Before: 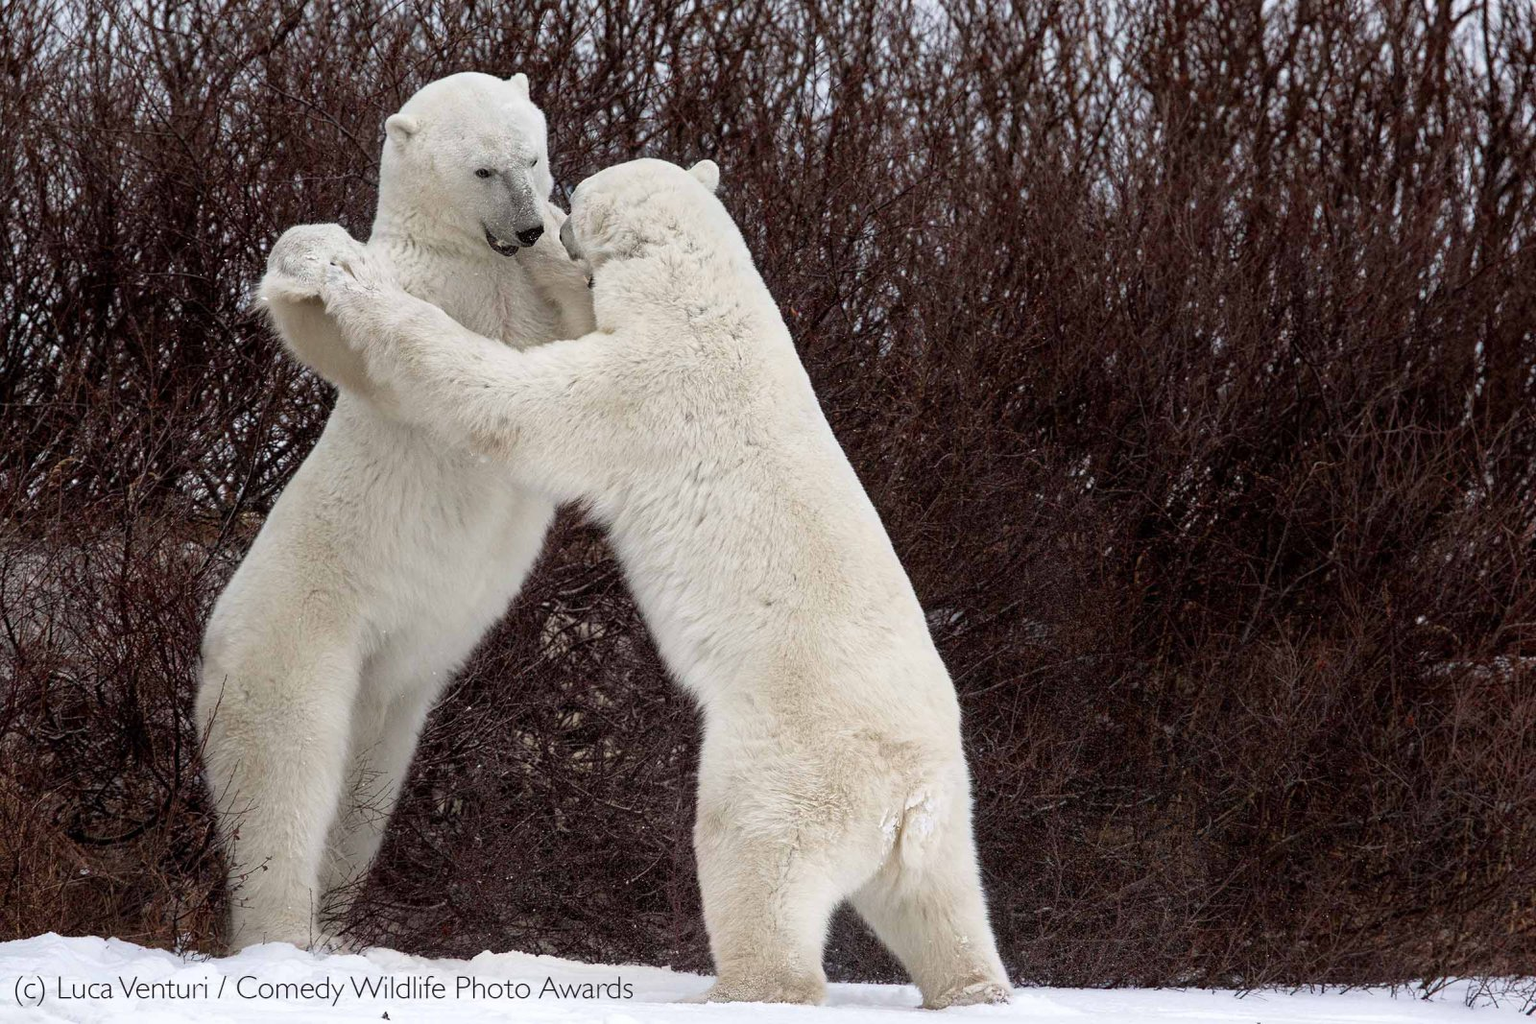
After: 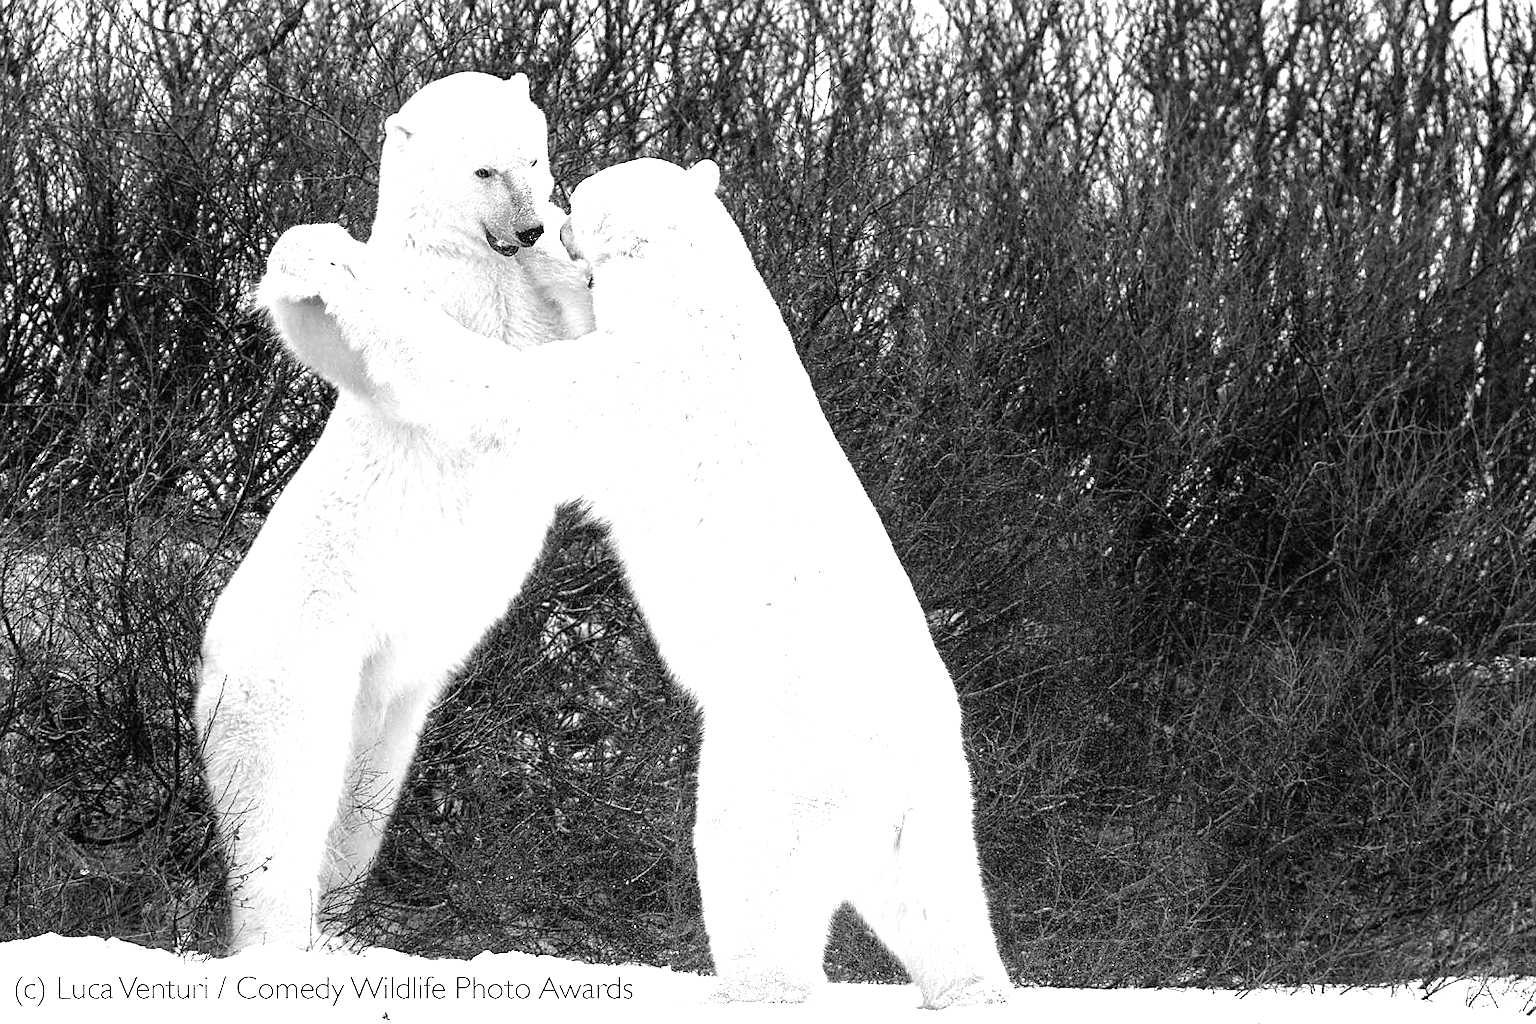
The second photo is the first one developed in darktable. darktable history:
monochrome: on, module defaults
sharpen: radius 1.458, amount 0.398, threshold 1.271
exposure: black level correction 0, exposure 1.6 EV, compensate exposure bias true, compensate highlight preservation false
shadows and highlights: radius 334.93, shadows 63.48, highlights 6.06, compress 87.7%, highlights color adjustment 39.73%, soften with gaussian
